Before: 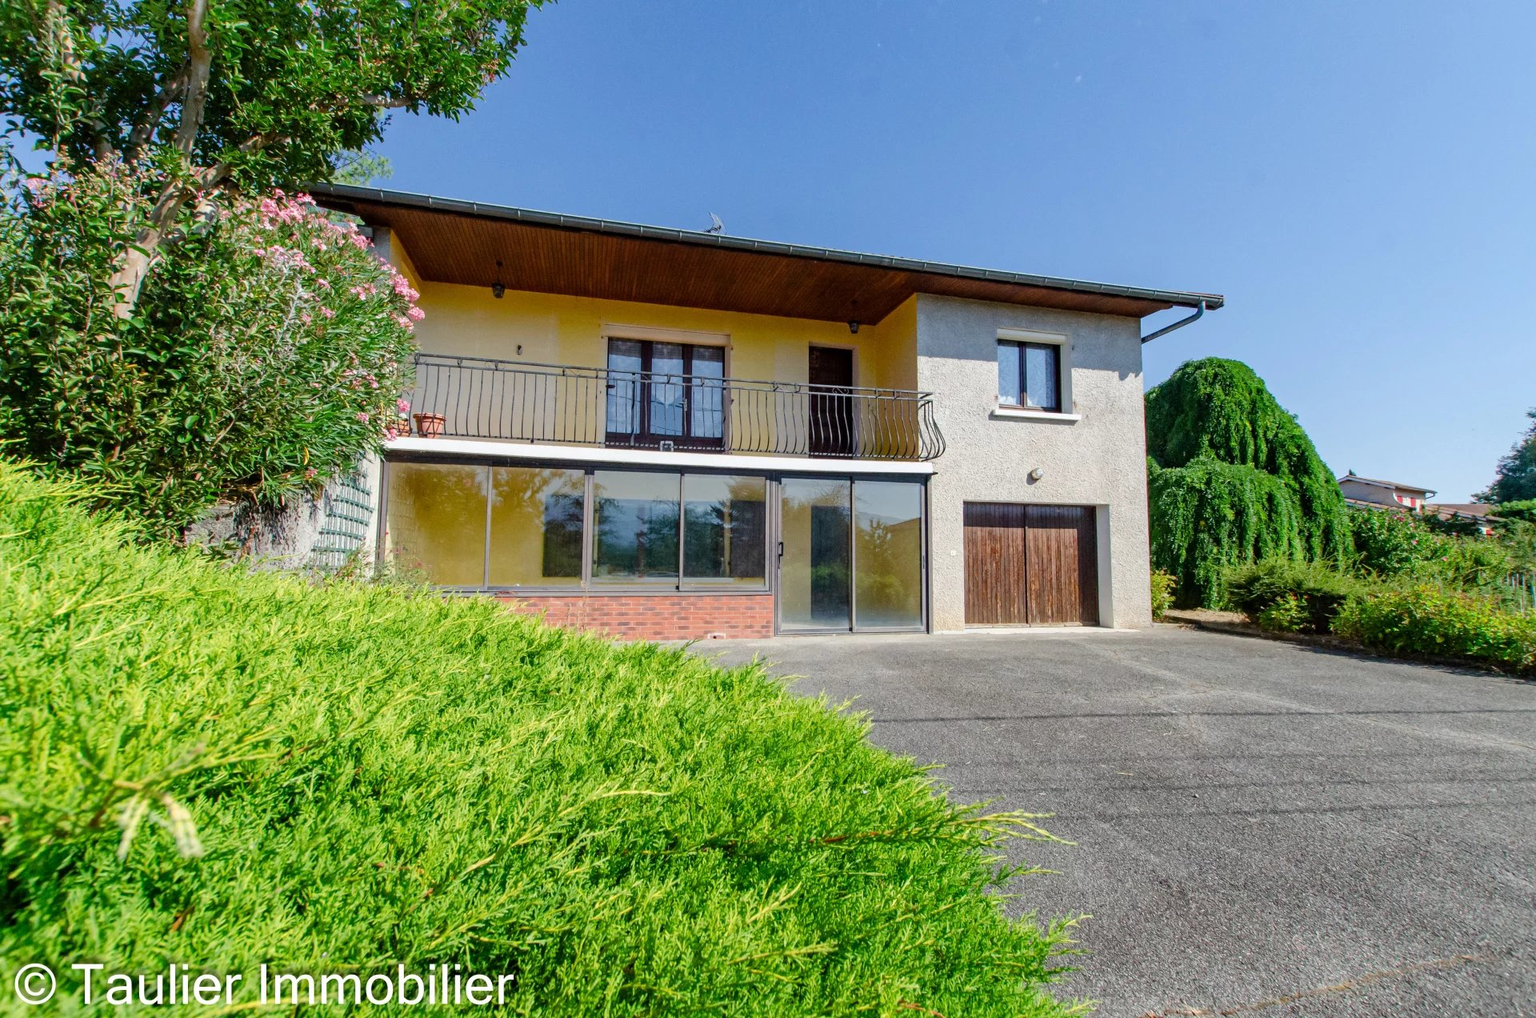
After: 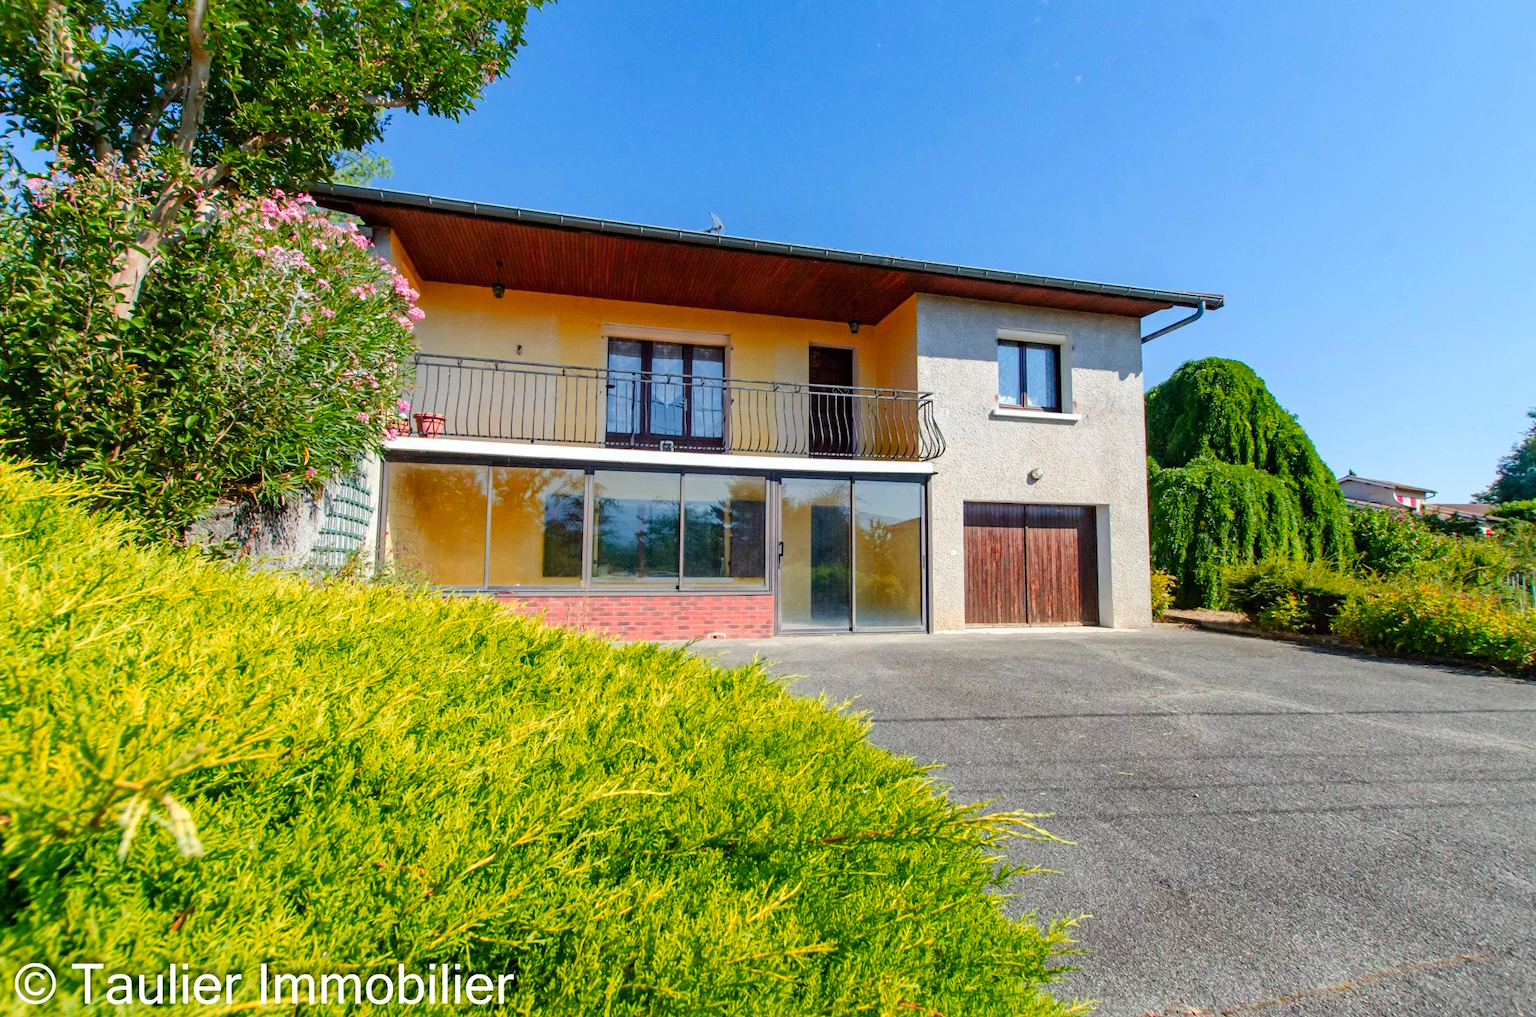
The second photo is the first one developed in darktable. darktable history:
exposure: exposure 0.125 EV, compensate exposure bias true, compensate highlight preservation false
color zones: curves: ch1 [(0.24, 0.634) (0.75, 0.5)]; ch2 [(0.253, 0.437) (0.745, 0.491)]
